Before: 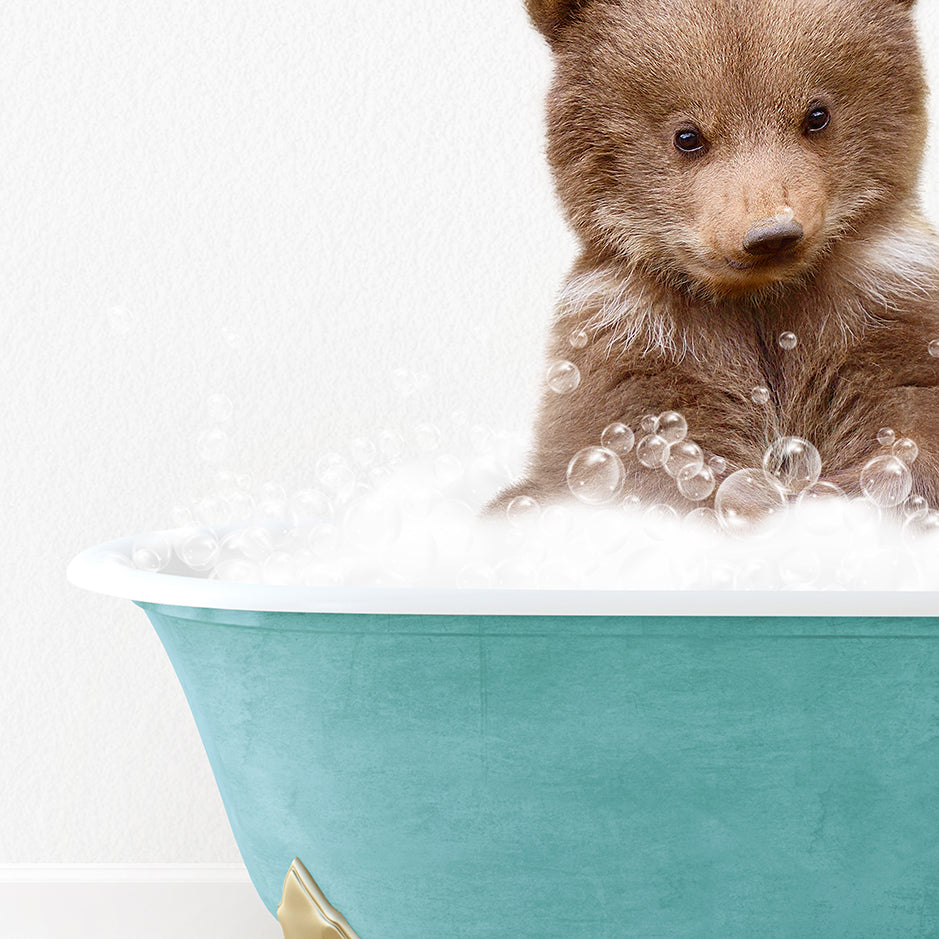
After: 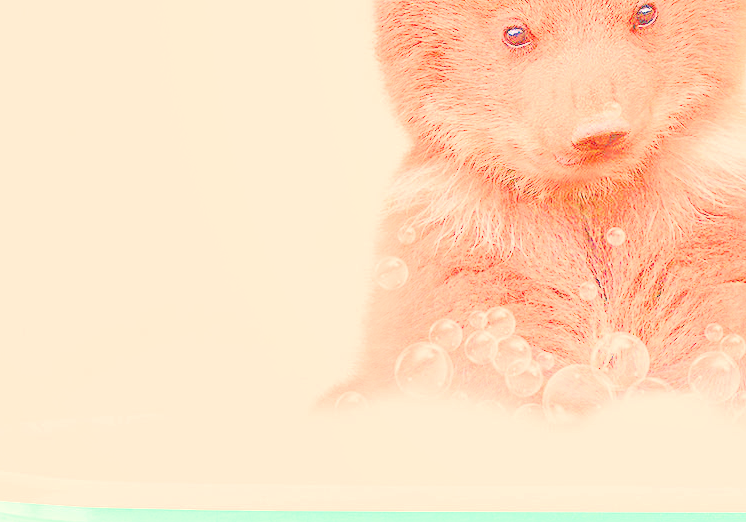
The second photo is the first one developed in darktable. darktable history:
white balance: red 1.138, green 0.996, blue 0.812
crop: left 18.38%, top 11.092%, right 2.134%, bottom 33.217%
exposure: black level correction 0, exposure 4 EV, compensate exposure bias true, compensate highlight preservation false
filmic rgb: middle gray luminance 3.44%, black relative exposure -5.92 EV, white relative exposure 6.33 EV, threshold 6 EV, dynamic range scaling 22.4%, target black luminance 0%, hardness 2.33, latitude 45.85%, contrast 0.78, highlights saturation mix 100%, shadows ↔ highlights balance 0.033%, add noise in highlights 0, preserve chrominance max RGB, color science v3 (2019), use custom middle-gray values true, iterations of high-quality reconstruction 0, contrast in highlights soft, enable highlight reconstruction true
local contrast: highlights 100%, shadows 100%, detail 120%, midtone range 0.2
